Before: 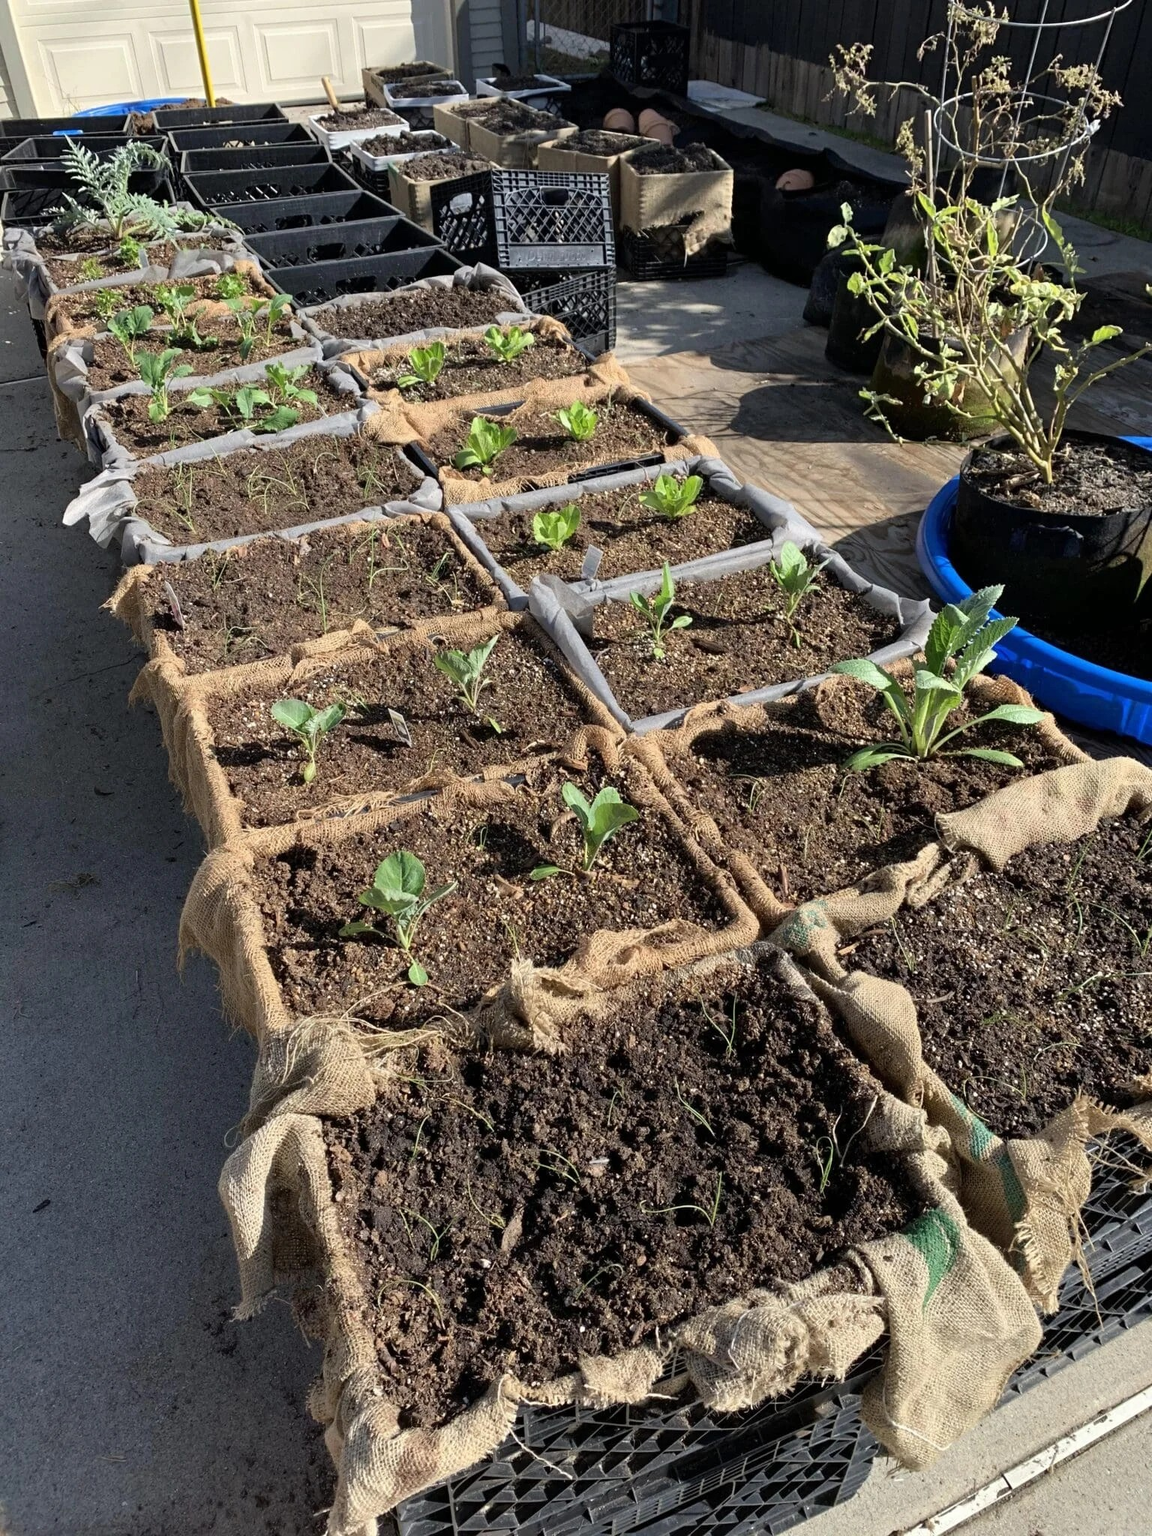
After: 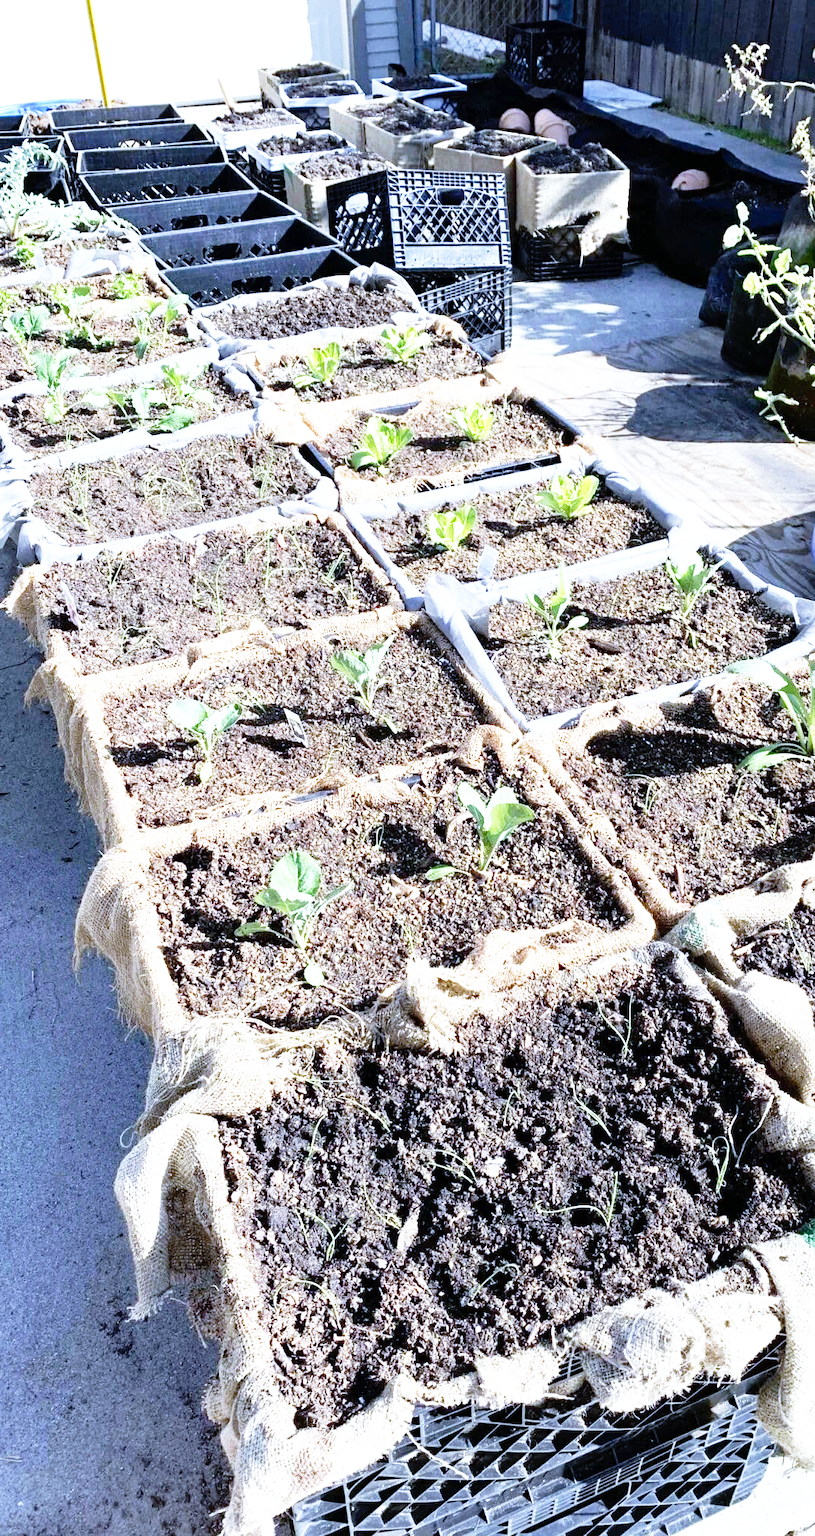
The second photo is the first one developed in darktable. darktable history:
exposure: exposure 0.95 EV, compensate highlight preservation false
white balance: red 0.871, blue 1.249
base curve: curves: ch0 [(0, 0) (0.012, 0.01) (0.073, 0.168) (0.31, 0.711) (0.645, 0.957) (1, 1)], preserve colors none
tone equalizer: on, module defaults
crop and rotate: left 9.061%, right 20.142%
